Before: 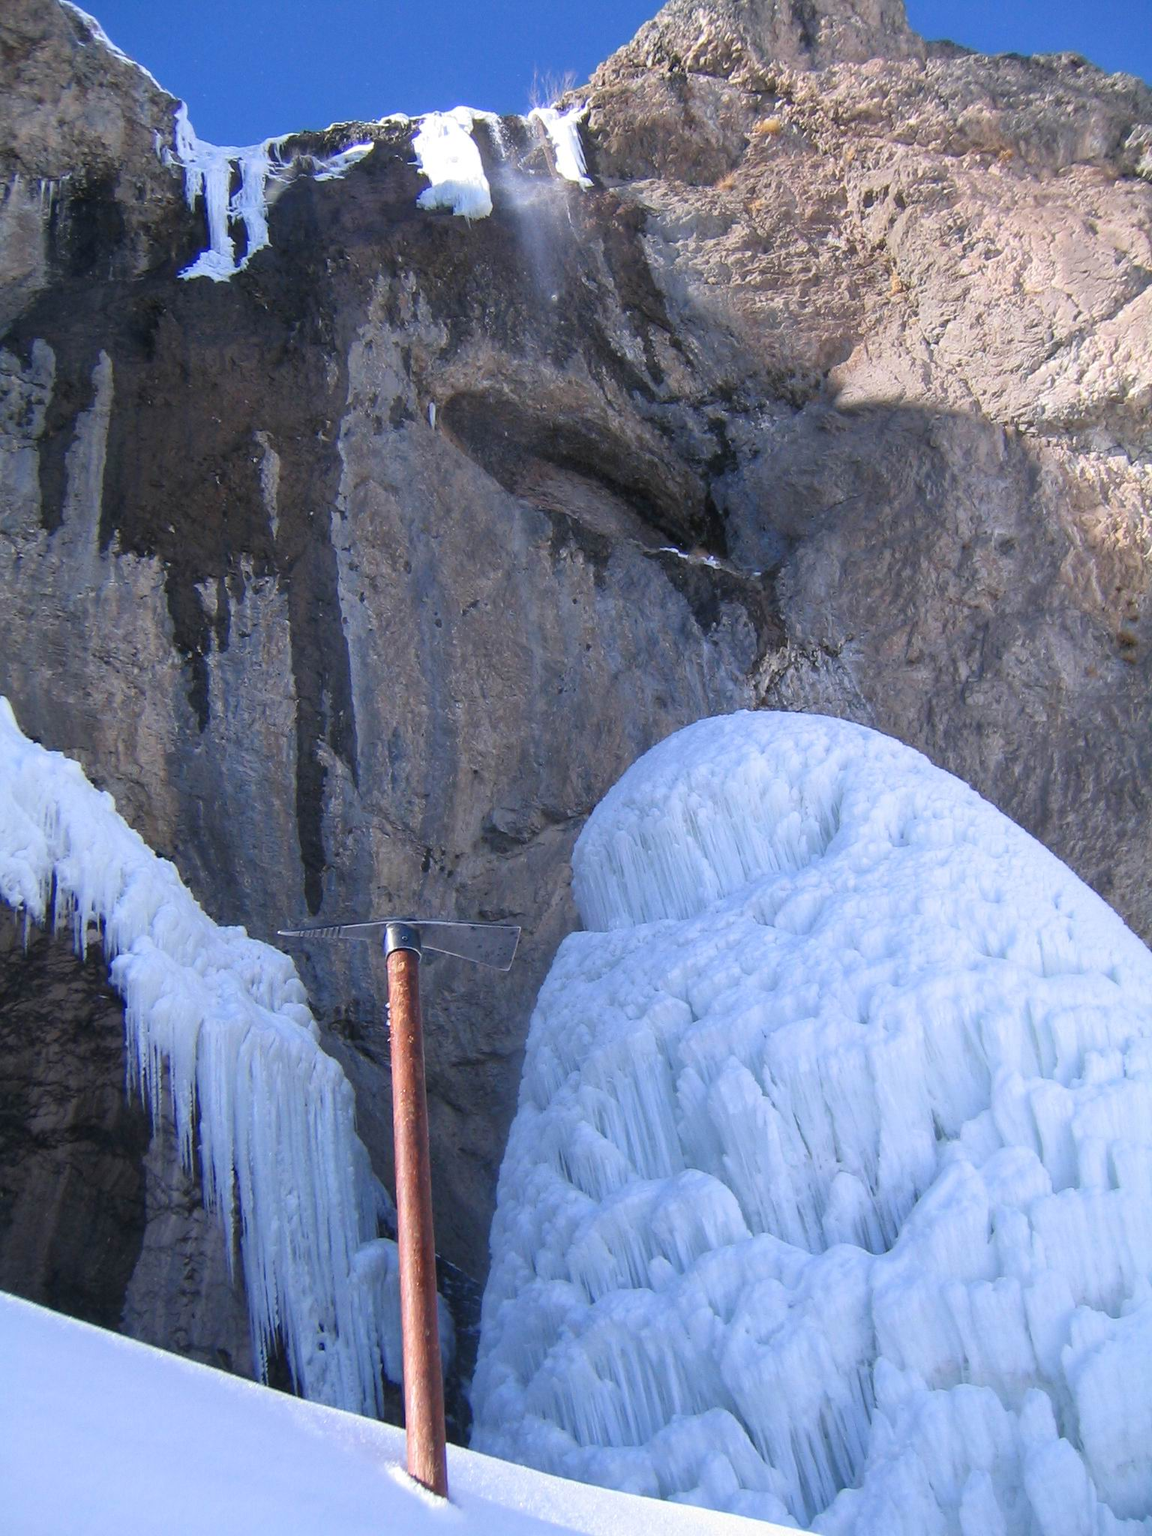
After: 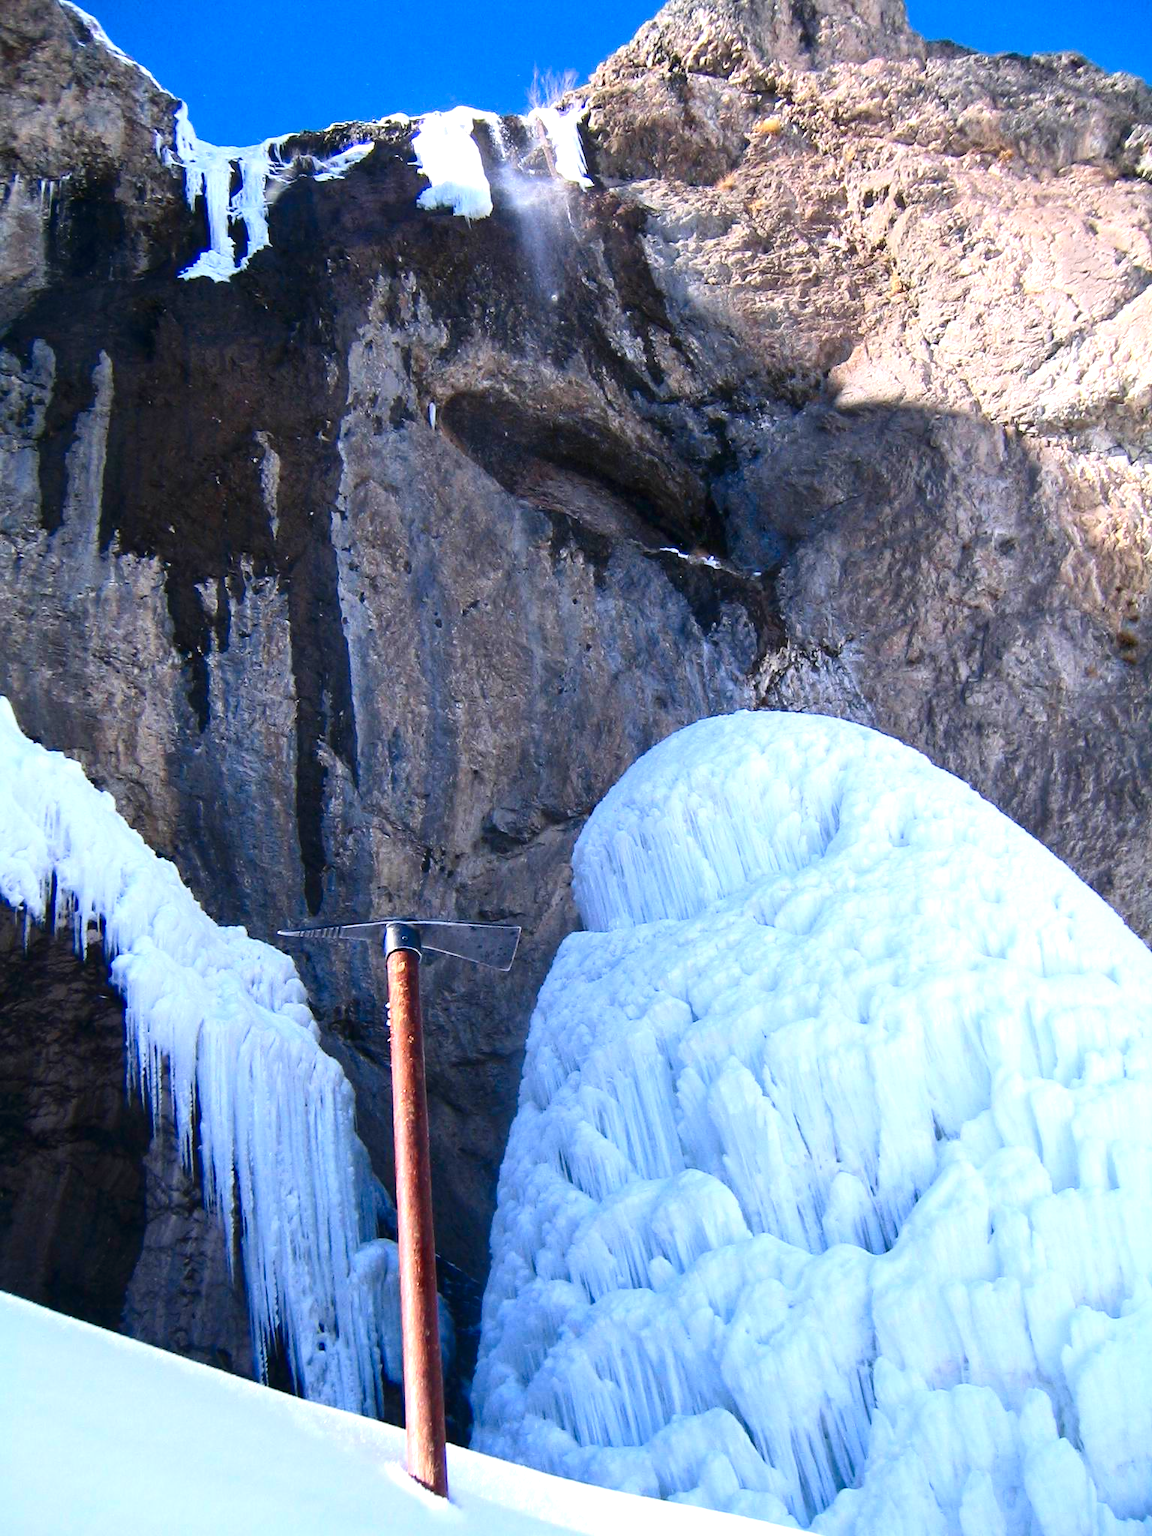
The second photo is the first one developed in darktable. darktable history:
contrast brightness saturation: contrast 0.215, brightness -0.182, saturation 0.238
exposure: exposure 0.652 EV, compensate highlight preservation false
